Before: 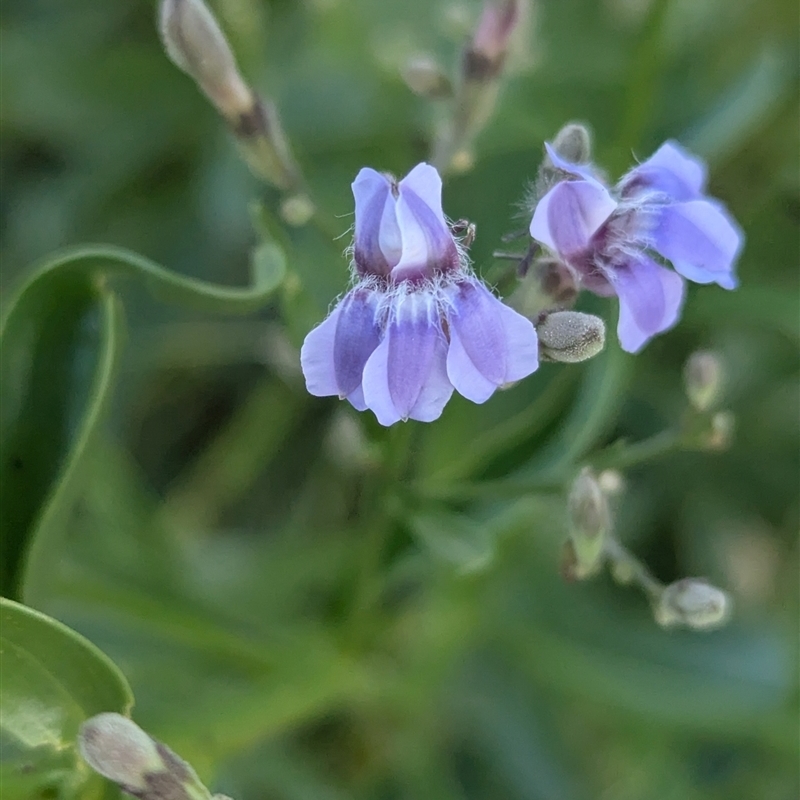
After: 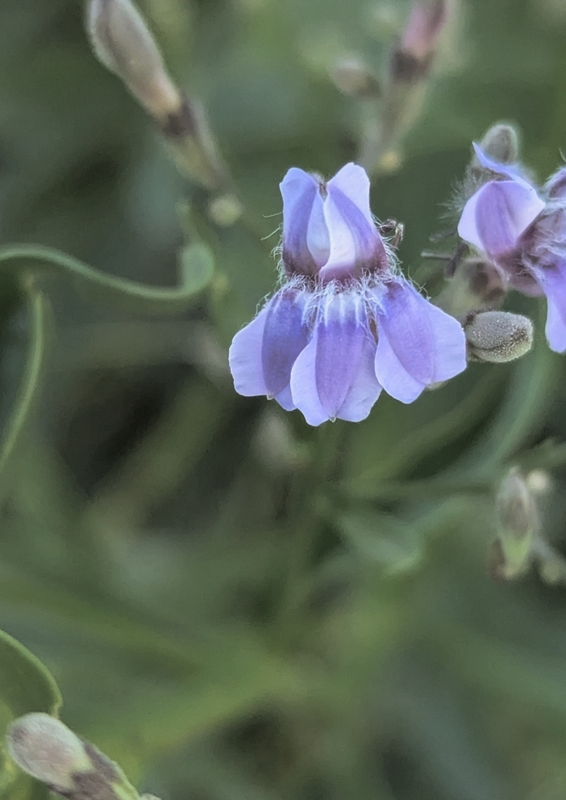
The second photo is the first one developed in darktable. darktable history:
split-toning: shadows › hue 36°, shadows › saturation 0.05, highlights › hue 10.8°, highlights › saturation 0.15, compress 40%
crop and rotate: left 9.061%, right 20.142%
rotate and perspective: automatic cropping off
